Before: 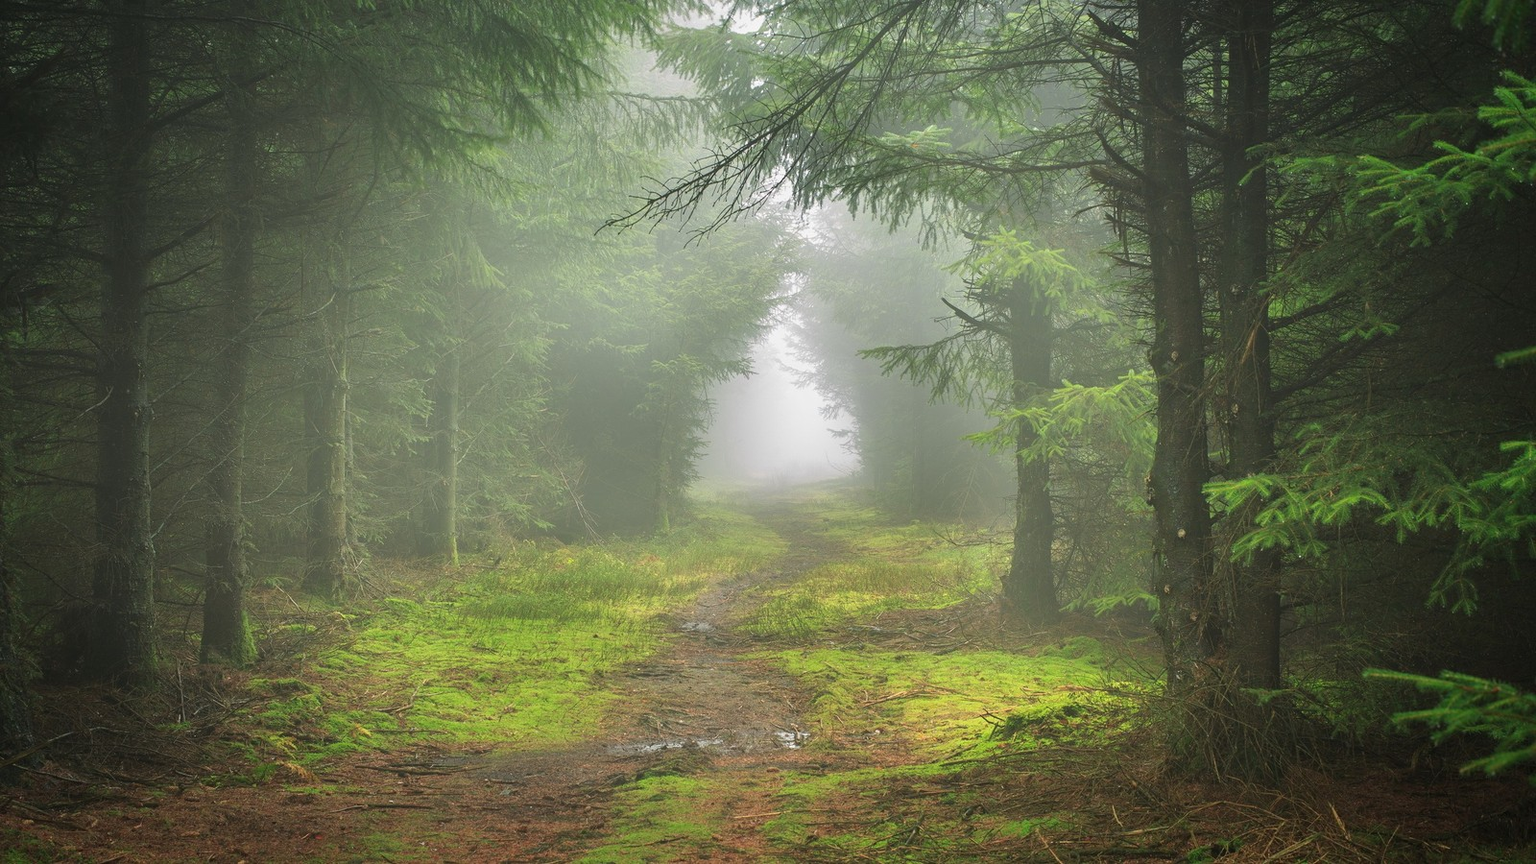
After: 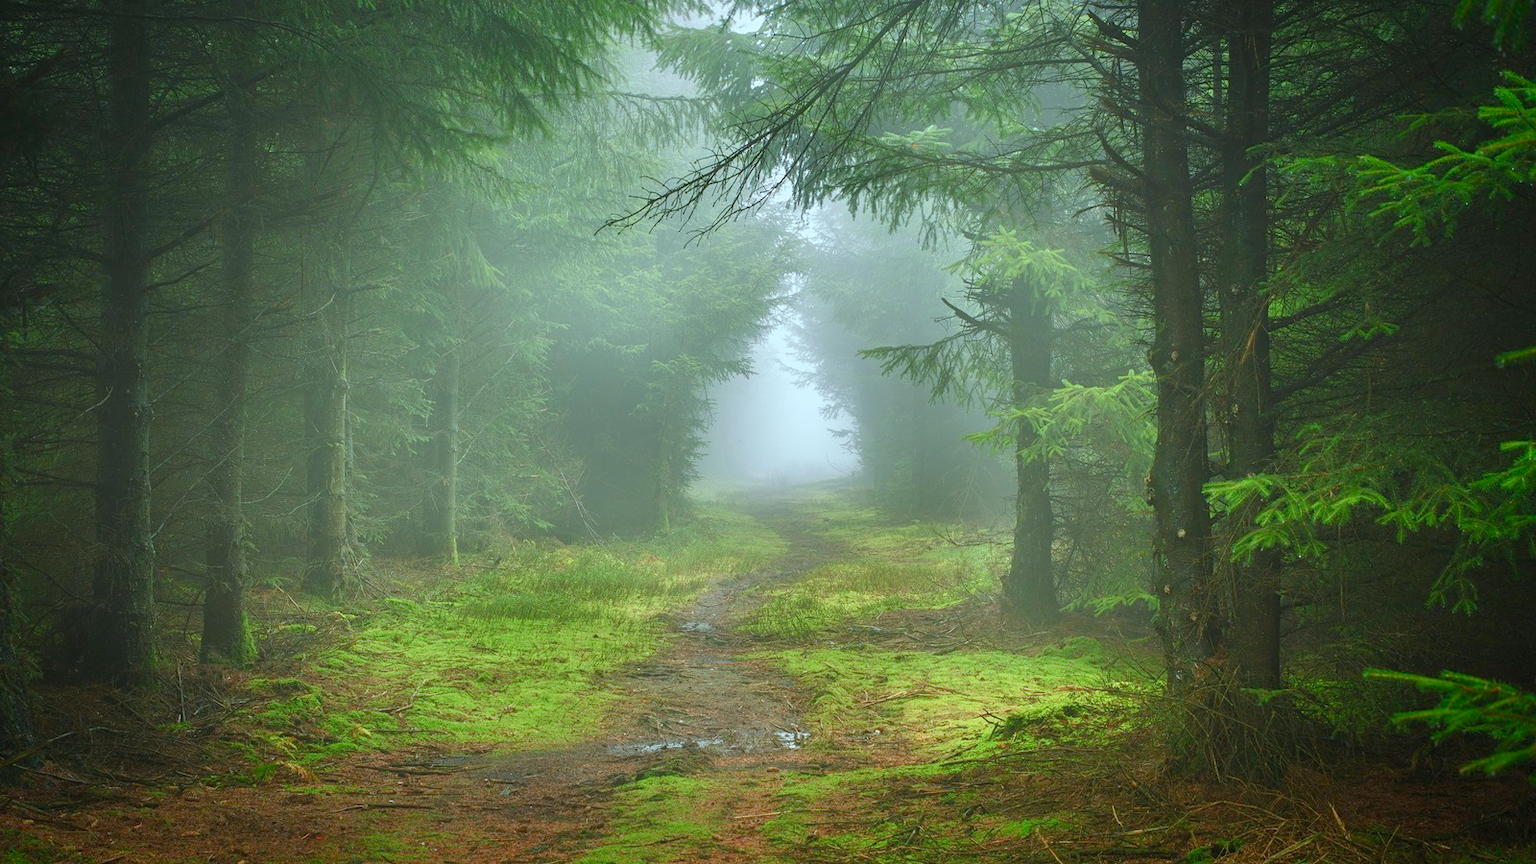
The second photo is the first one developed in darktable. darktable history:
color correction: highlights a* -10.04, highlights b* -10.37
color balance rgb: perceptual saturation grading › global saturation 20%, perceptual saturation grading › highlights -25%, perceptual saturation grading › shadows 50%
